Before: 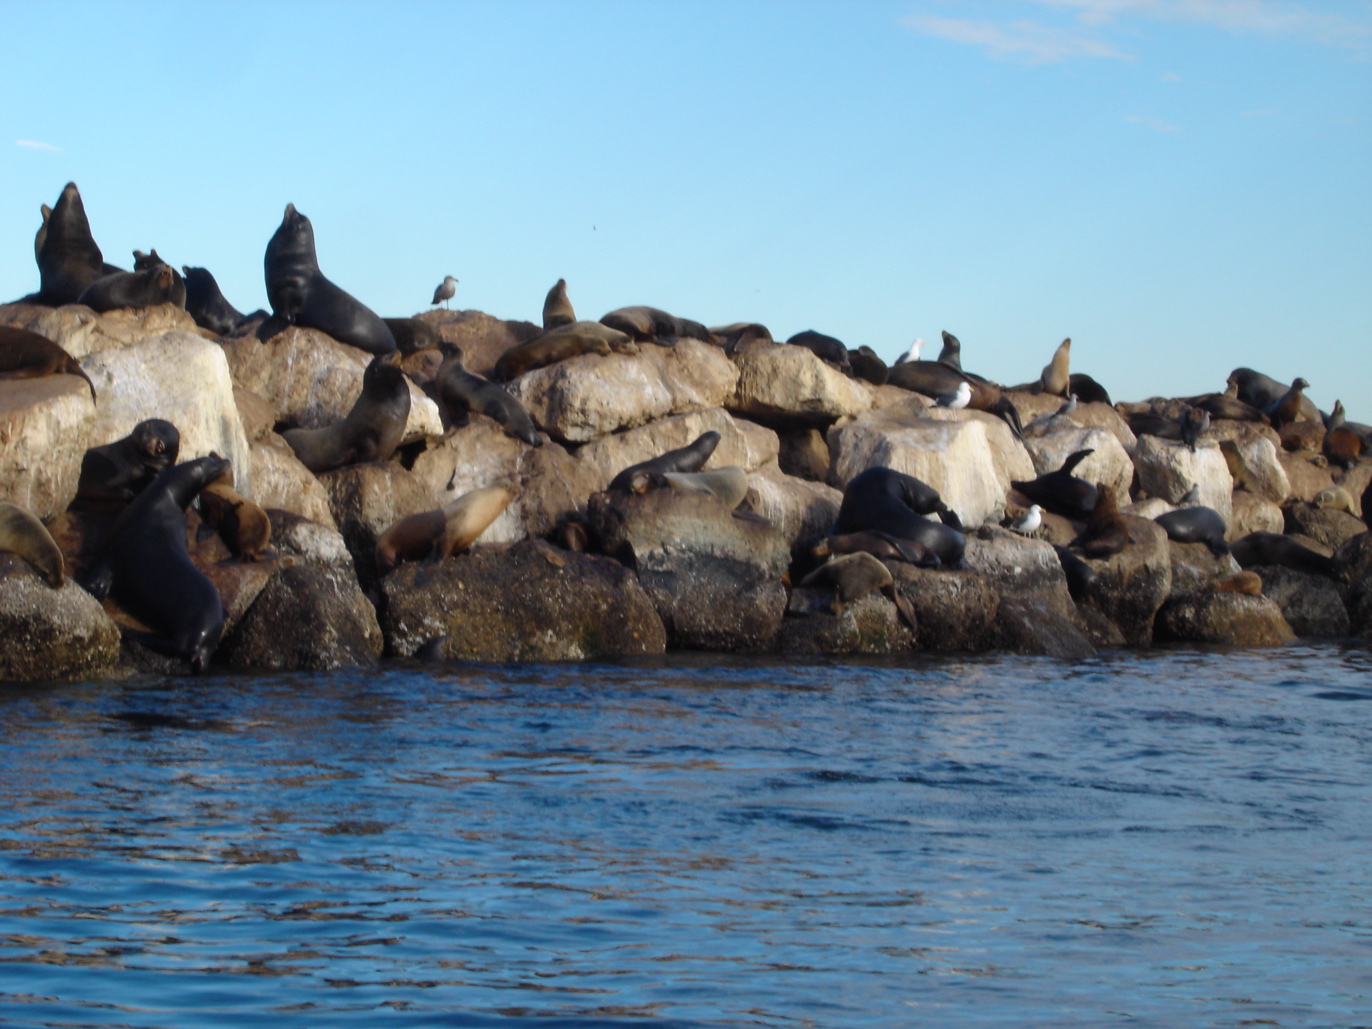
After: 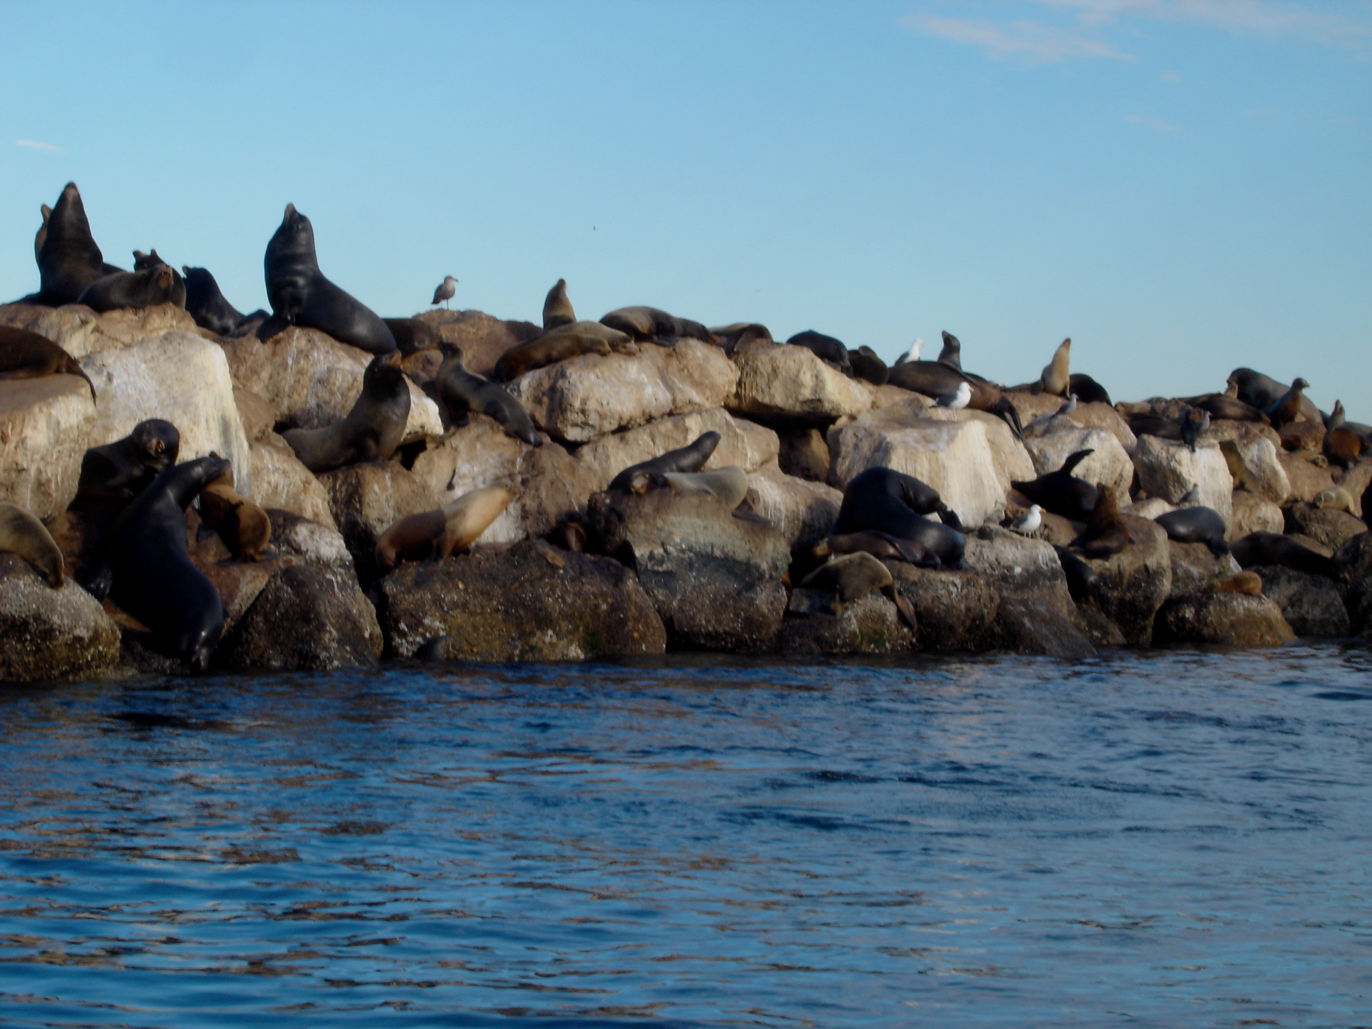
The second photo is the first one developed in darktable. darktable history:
exposure: black level correction 0.001, exposure -0.4 EV, compensate highlight preservation false
